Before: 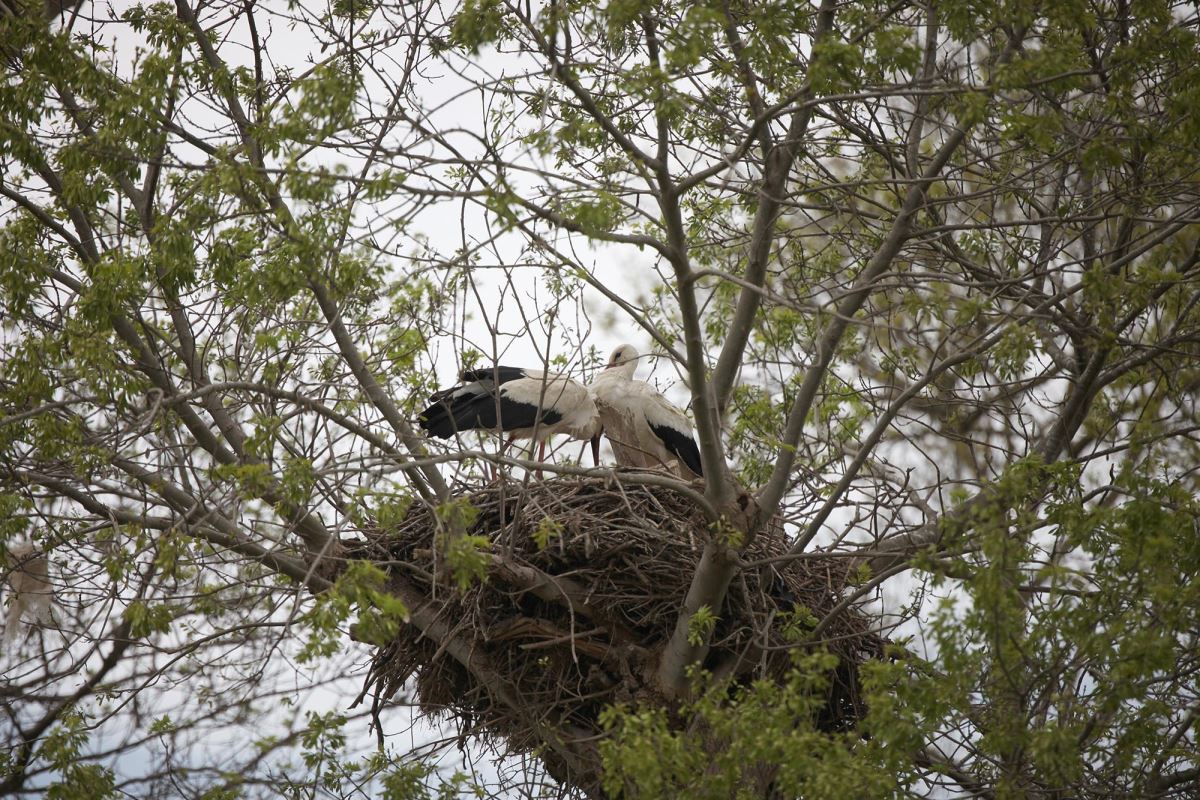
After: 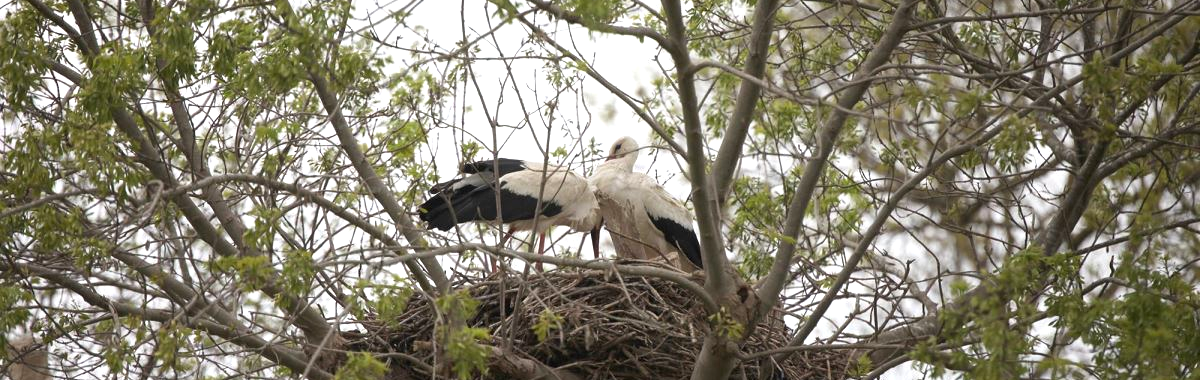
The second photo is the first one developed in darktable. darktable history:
exposure: black level correction 0, exposure 0.499 EV, compensate highlight preservation false
crop and rotate: top 26.133%, bottom 26.276%
